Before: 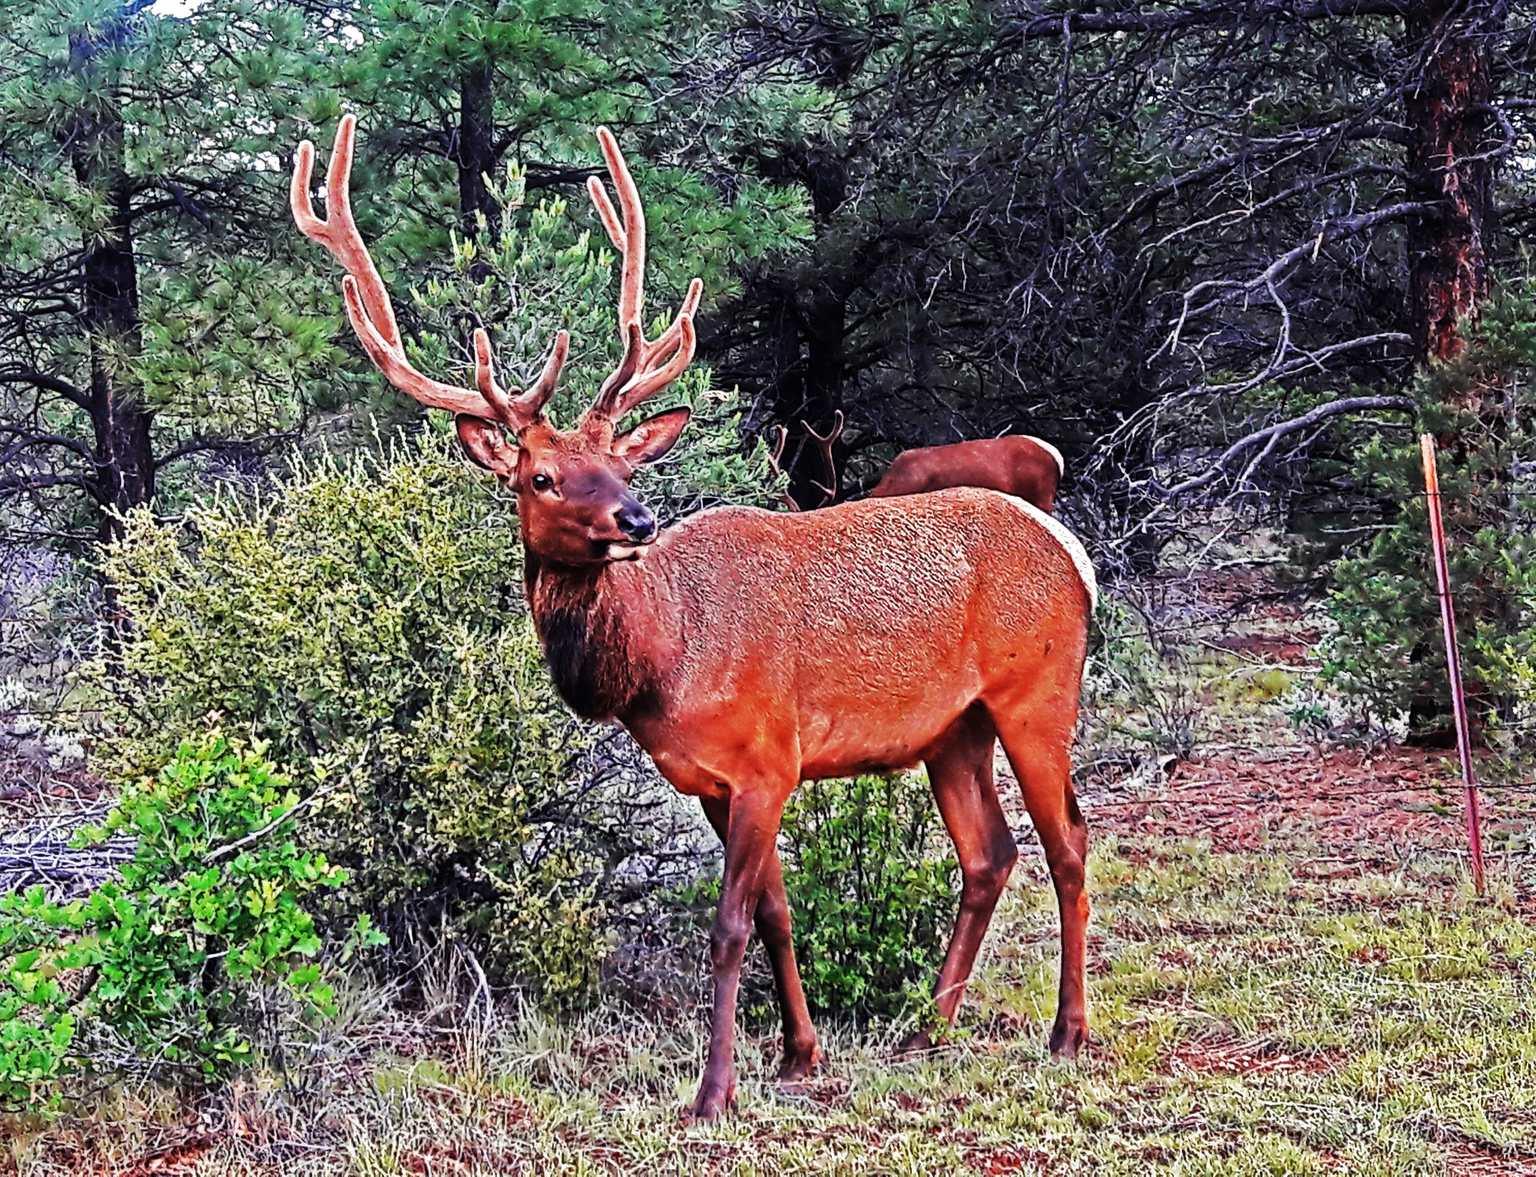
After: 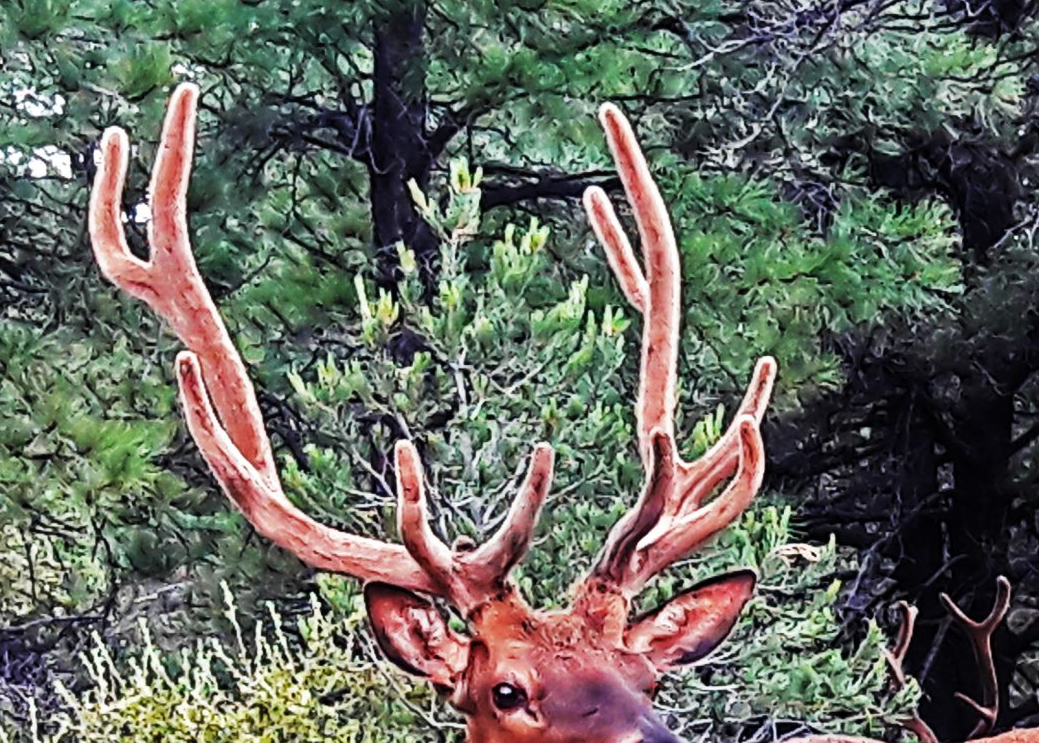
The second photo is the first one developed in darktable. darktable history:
white balance: emerald 1
crop: left 15.452%, top 5.459%, right 43.956%, bottom 56.62%
